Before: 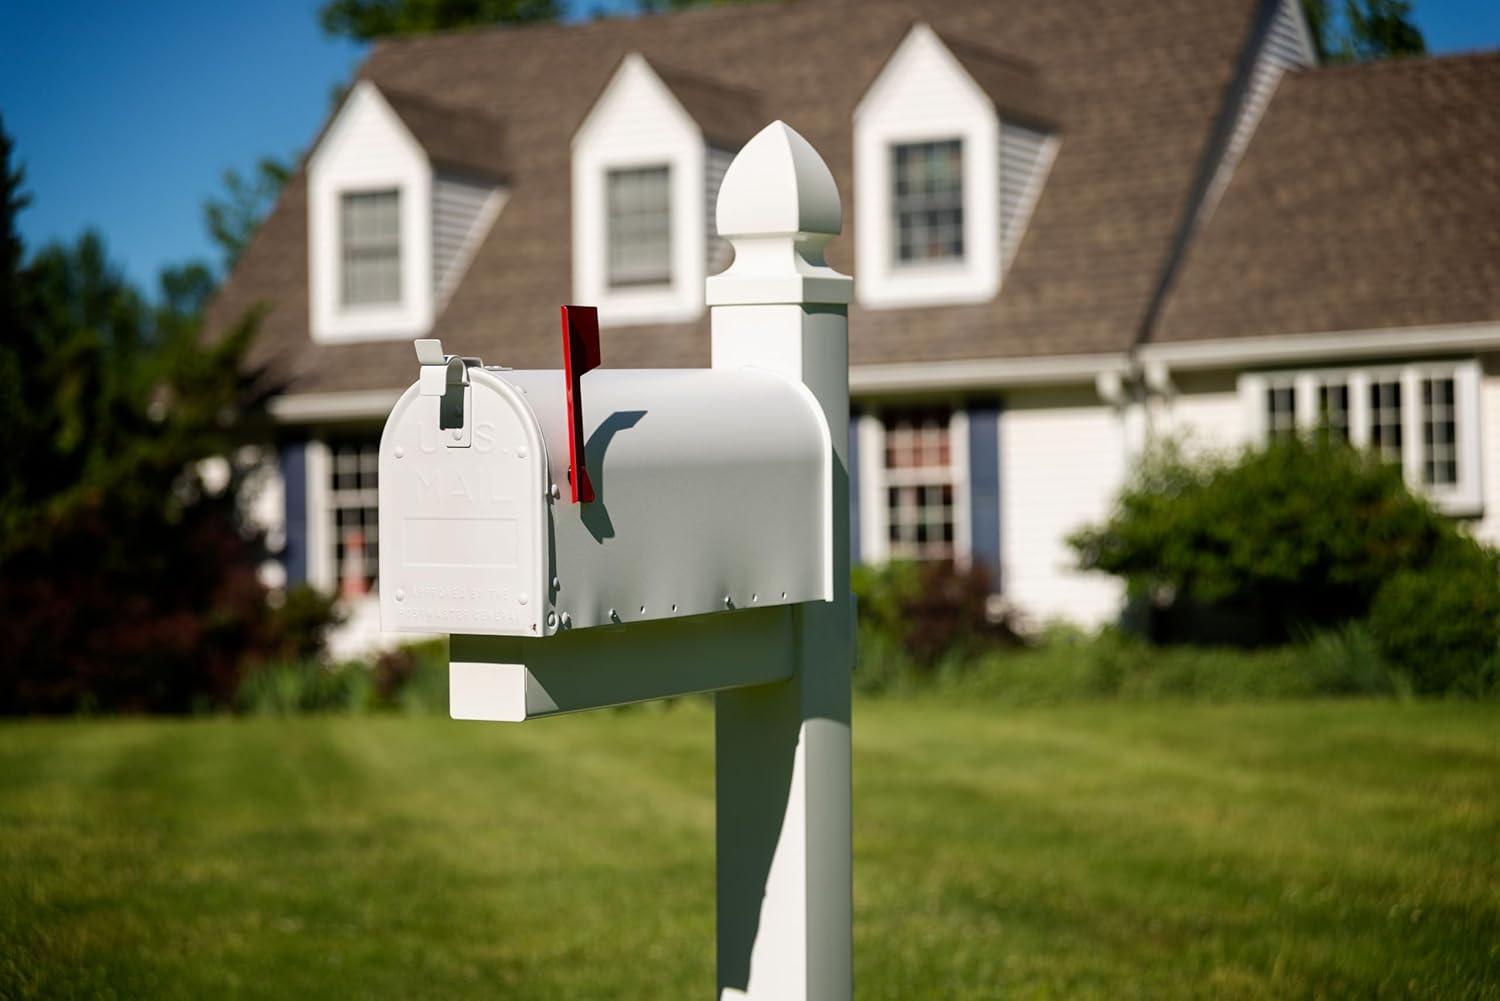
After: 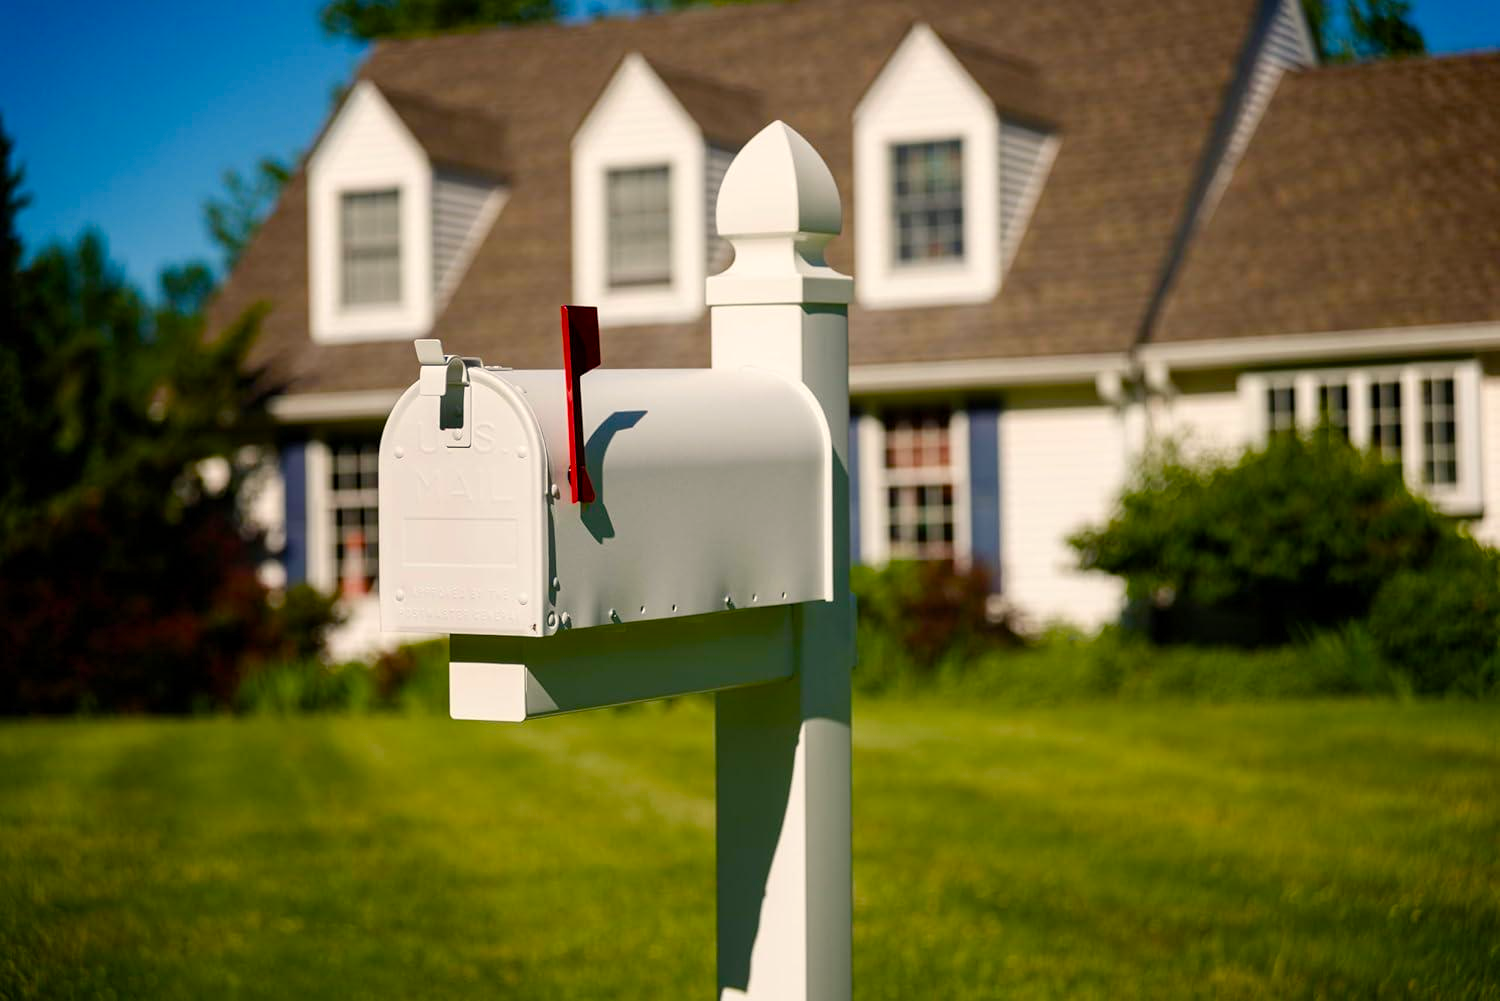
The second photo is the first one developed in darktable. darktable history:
color balance rgb: highlights gain › chroma 2.977%, highlights gain › hue 71.96°, perceptual saturation grading › global saturation 20%, perceptual saturation grading › highlights -24.899%, perceptual saturation grading › shadows 49.376%, global vibrance 15.156%
